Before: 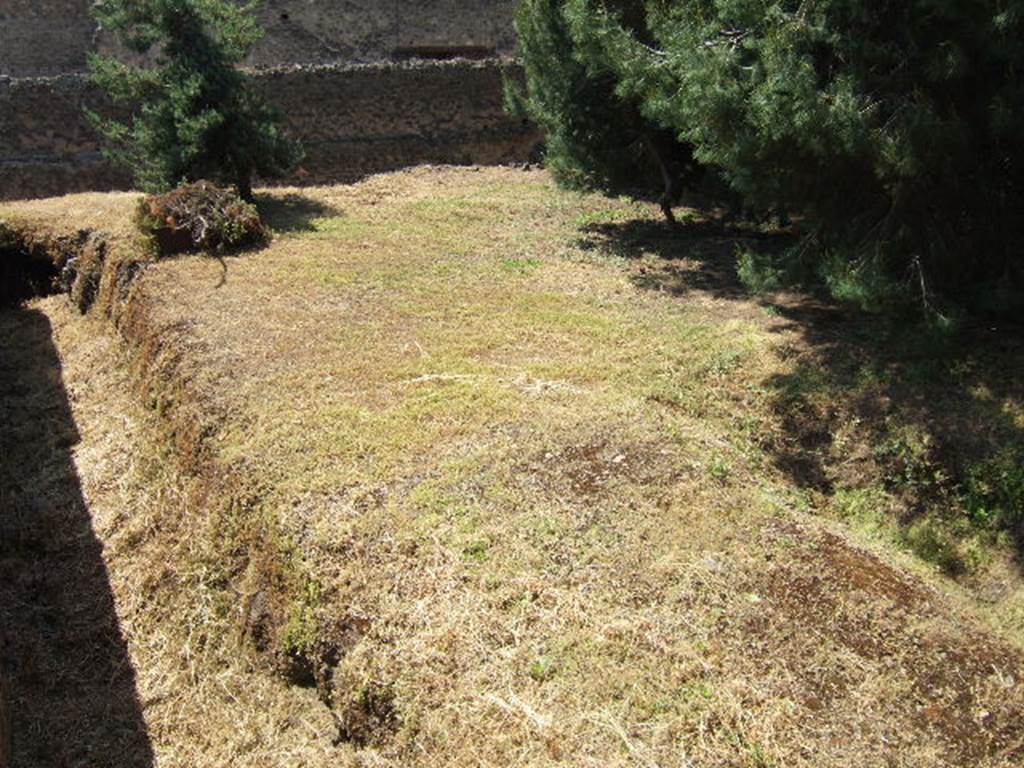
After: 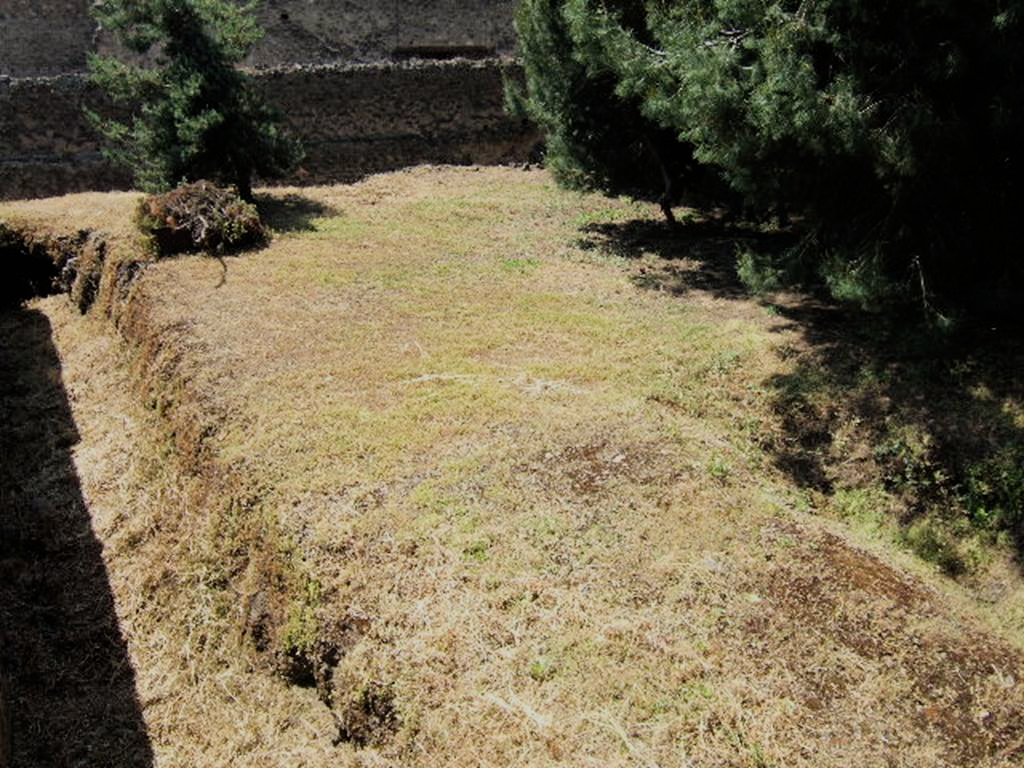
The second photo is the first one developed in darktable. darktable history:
filmic rgb: black relative exposure -7.65 EV, white relative exposure 4.56 EV, hardness 3.61, contrast 1.057
